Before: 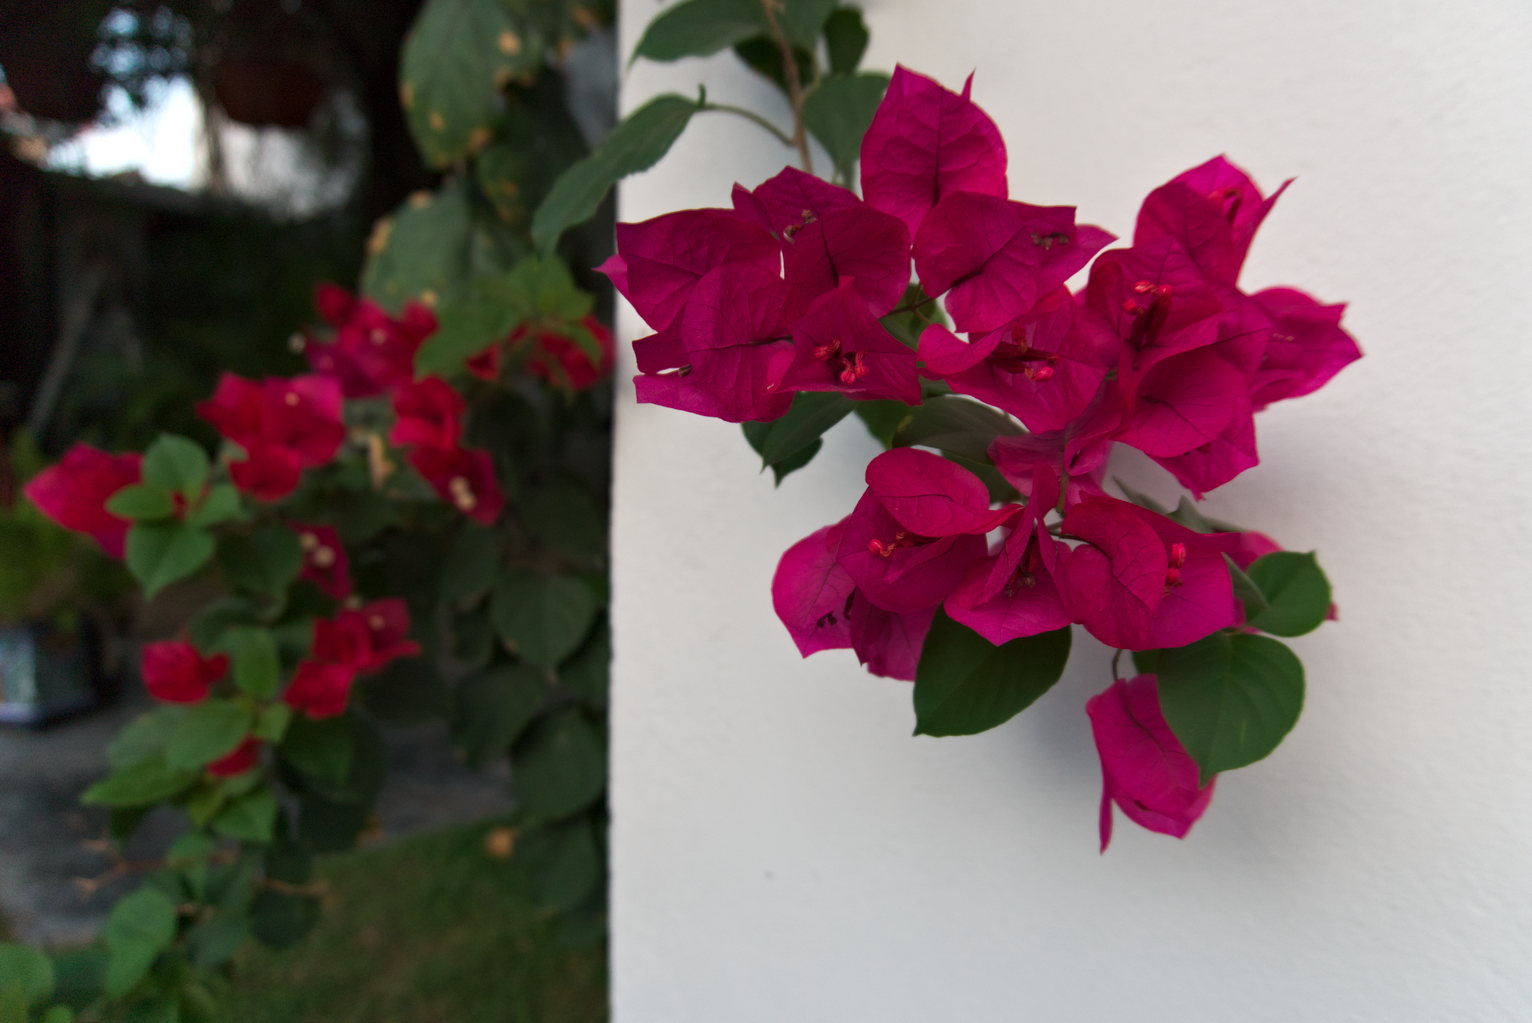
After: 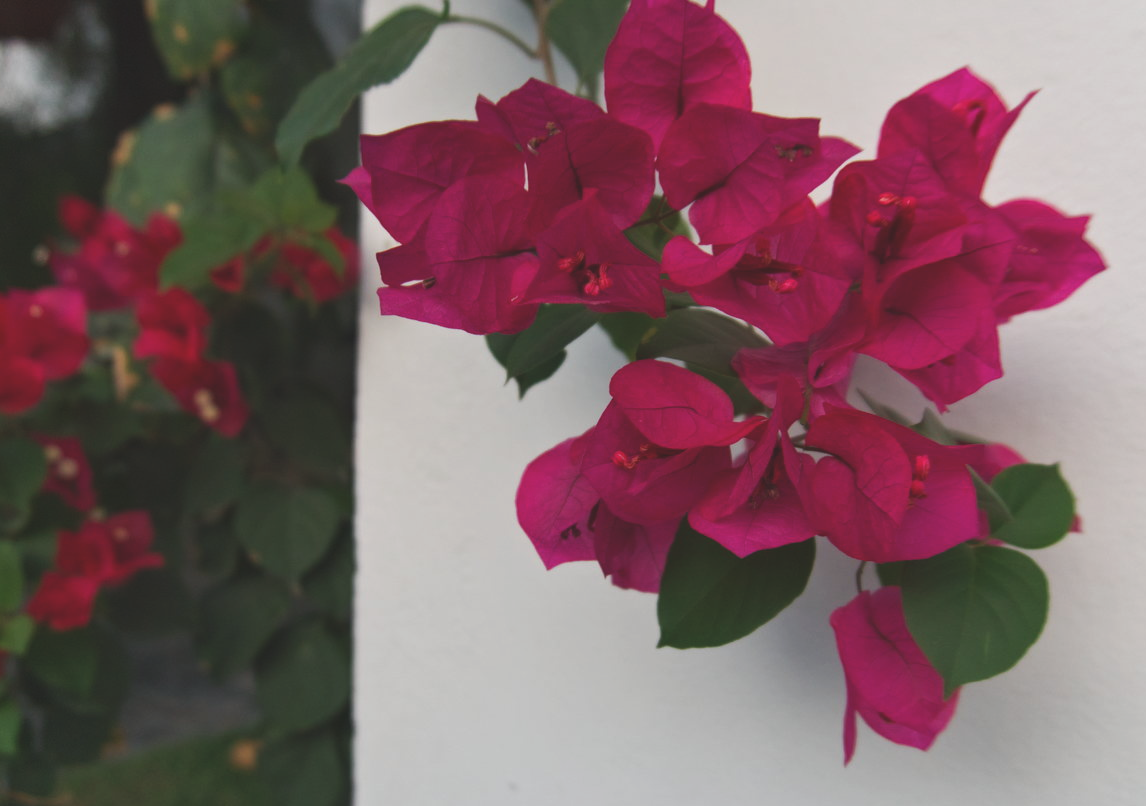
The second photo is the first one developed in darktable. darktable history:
color zones: curves: ch1 [(0, 0.523) (0.143, 0.545) (0.286, 0.52) (0.429, 0.506) (0.571, 0.503) (0.714, 0.503) (0.857, 0.508) (1, 0.523)]
crop: left 16.768%, top 8.653%, right 8.362%, bottom 12.485%
color balance: lift [1.01, 1, 1, 1], gamma [1.097, 1, 1, 1], gain [0.85, 1, 1, 1]
